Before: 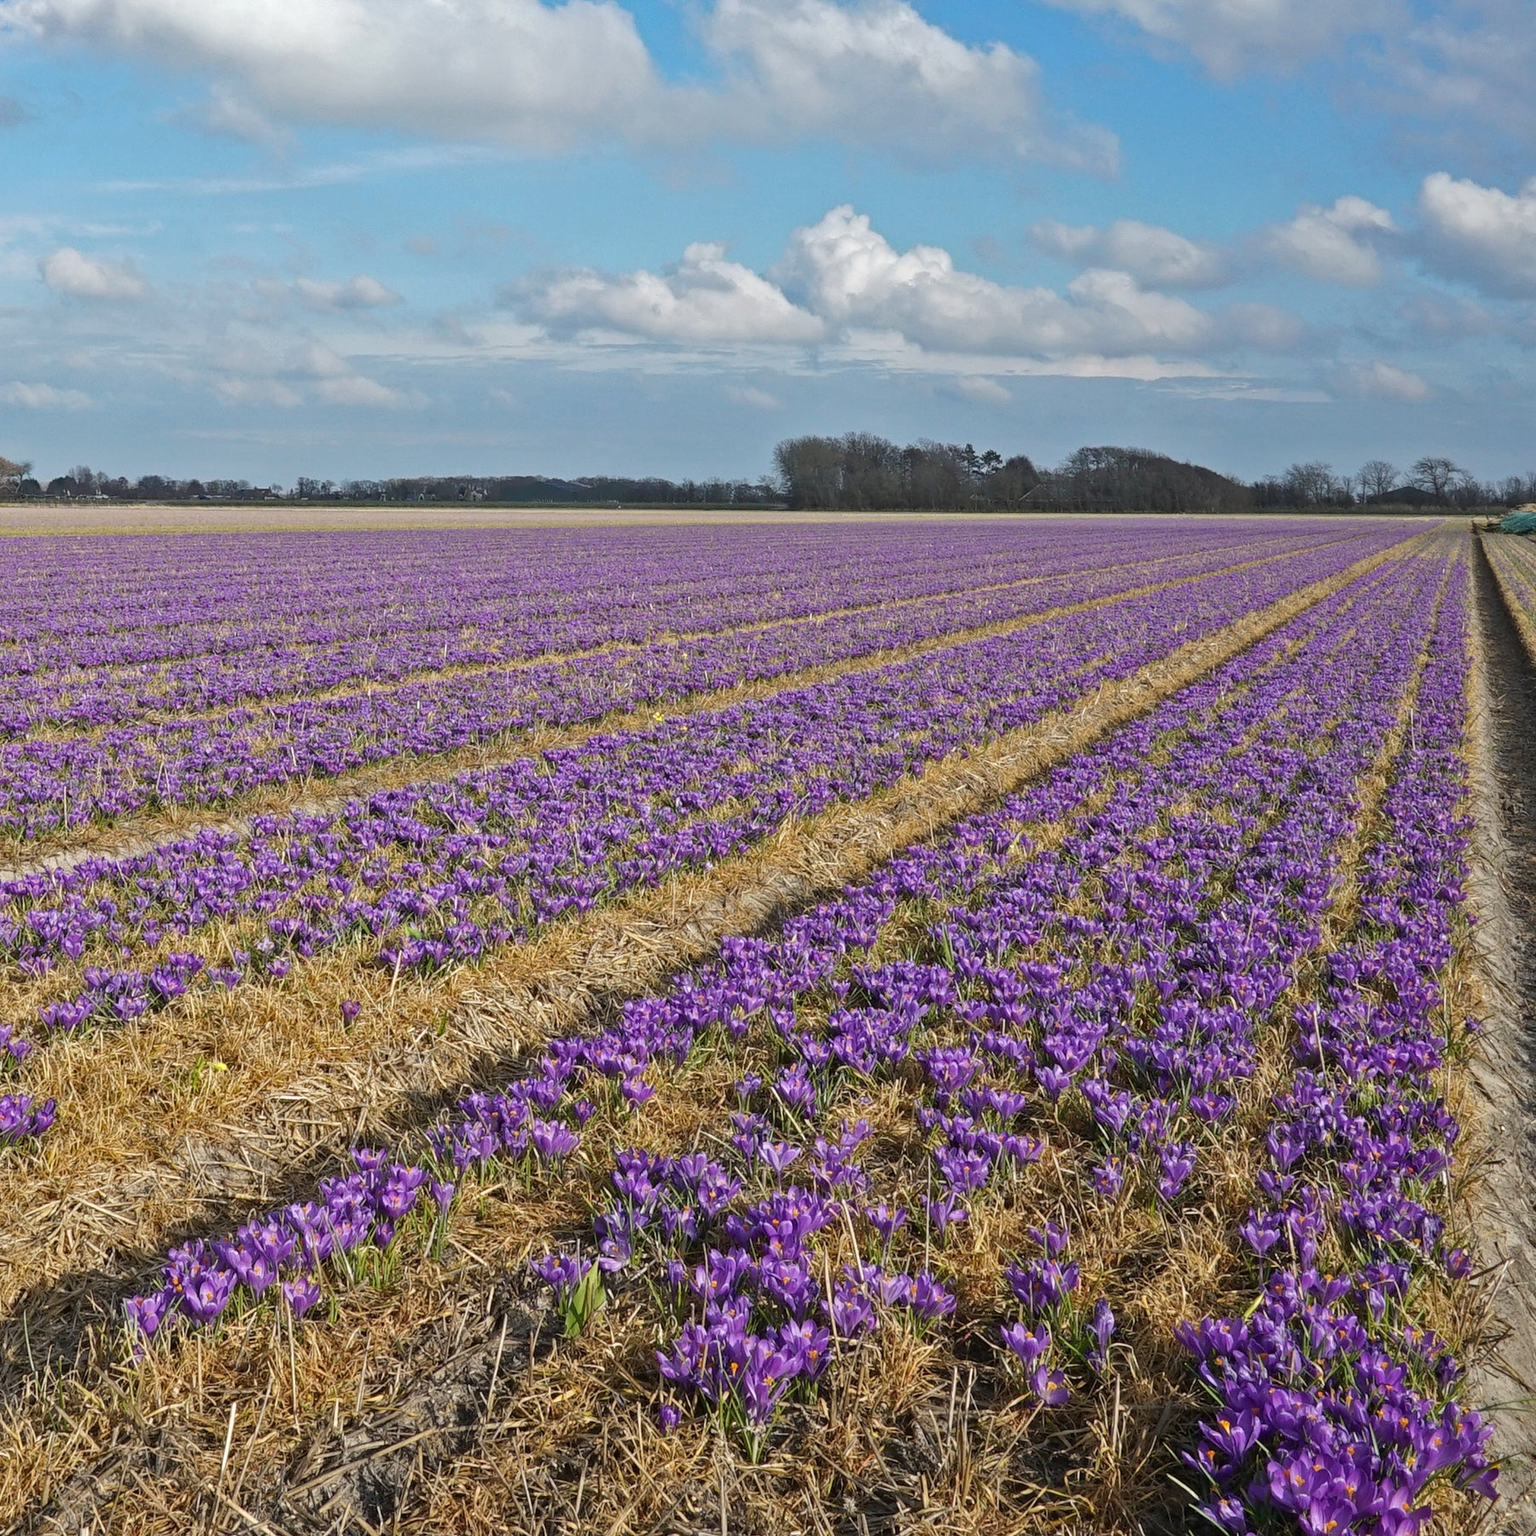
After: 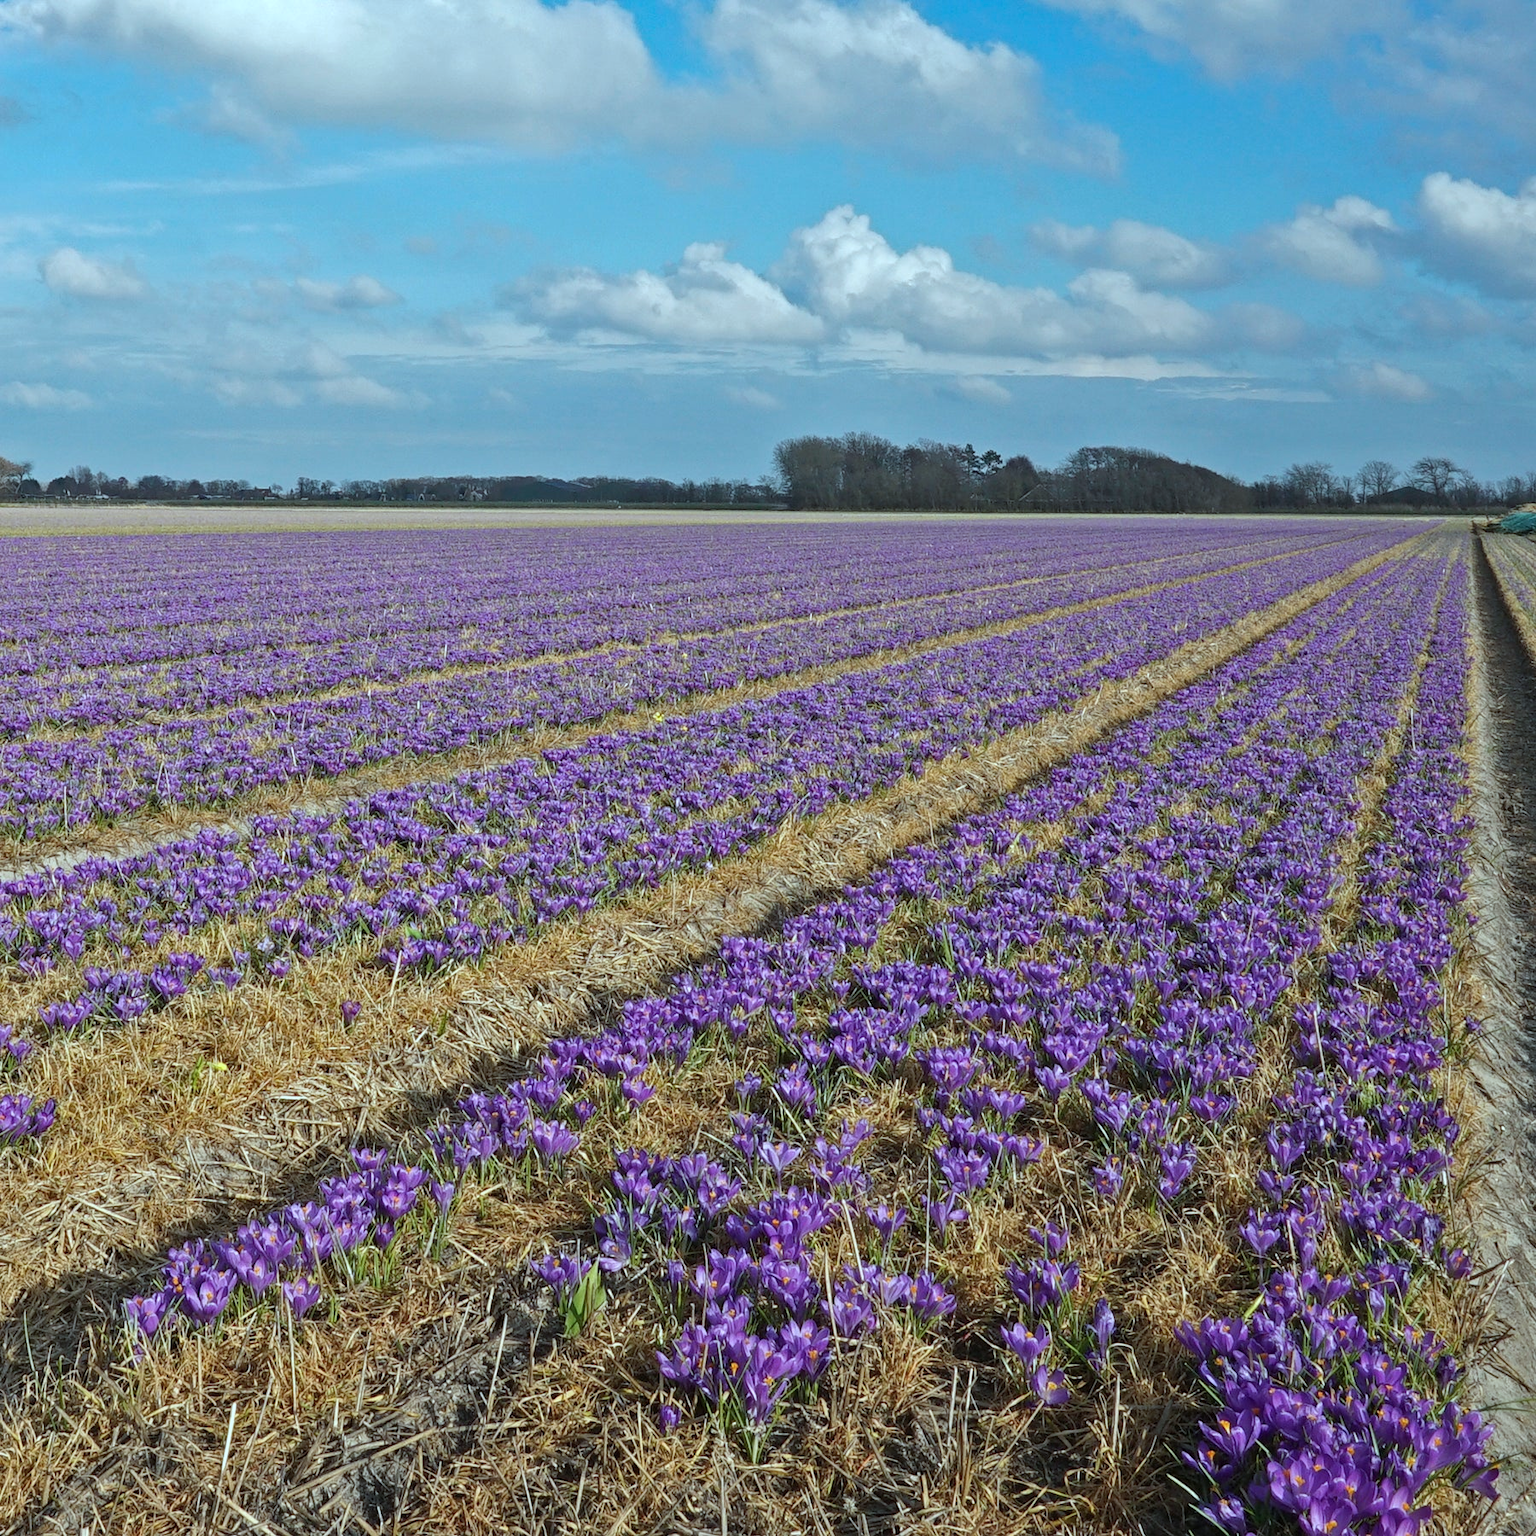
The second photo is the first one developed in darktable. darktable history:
color balance: contrast fulcrum 17.78%
color correction: highlights a* -10.04, highlights b* -10.37
